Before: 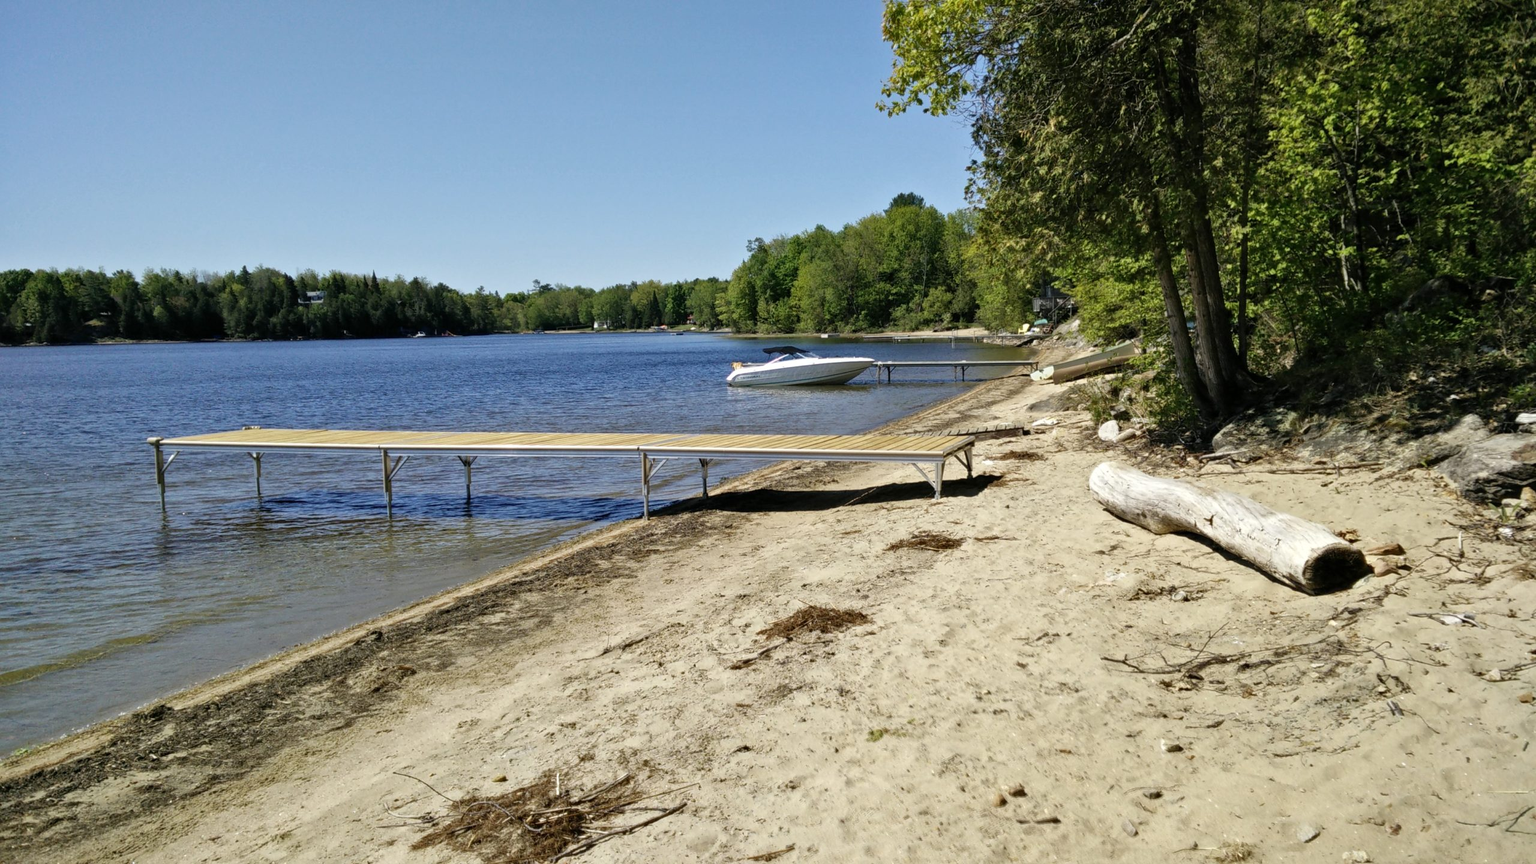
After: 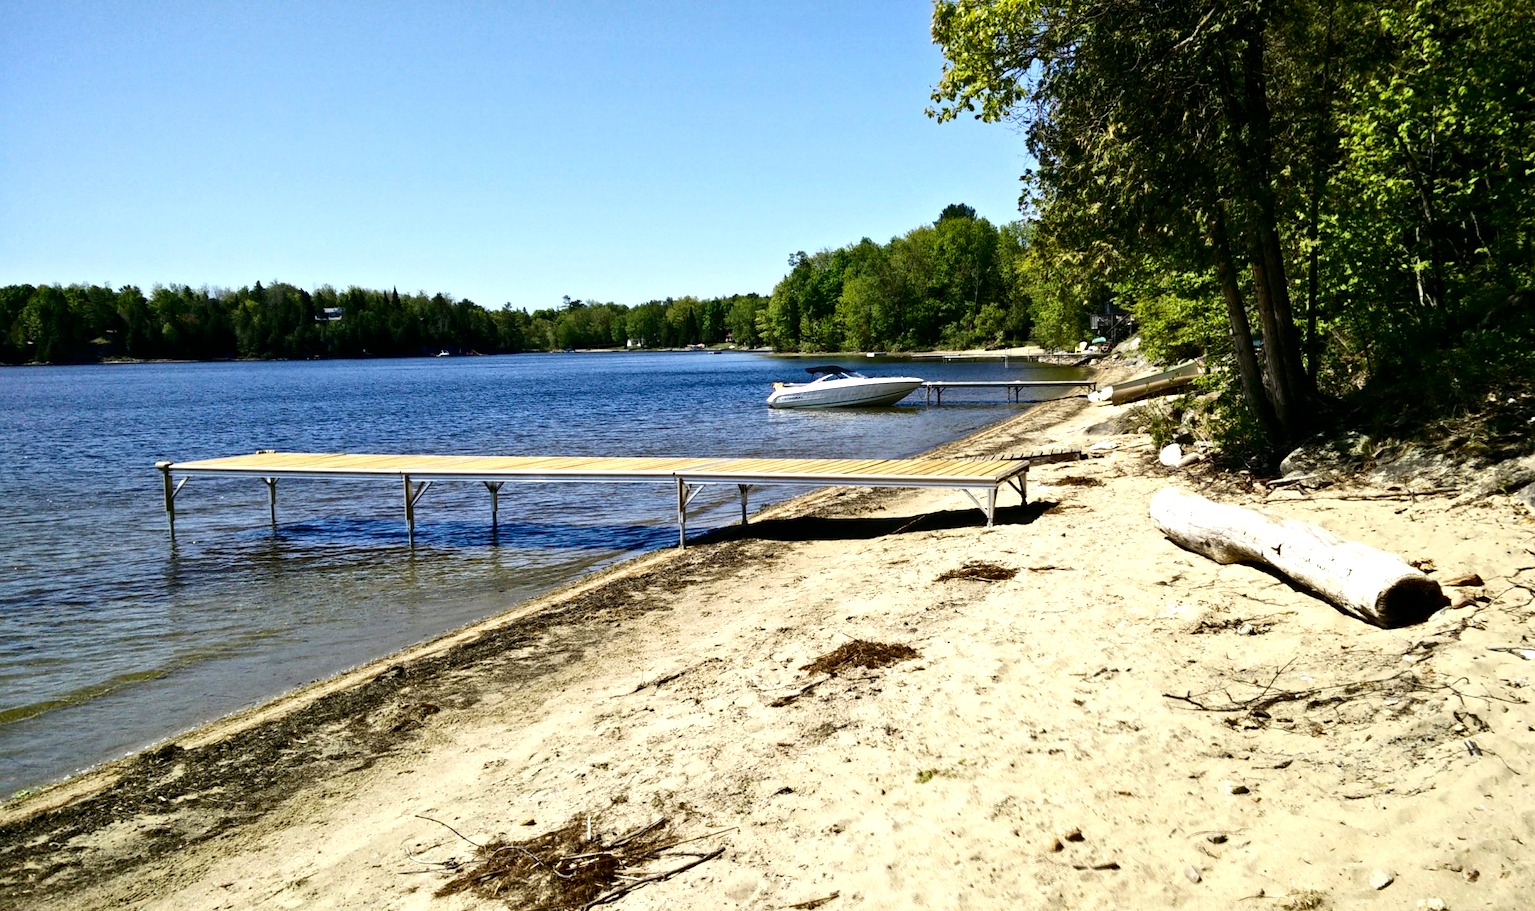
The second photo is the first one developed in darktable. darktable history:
exposure: black level correction 0, exposure 0.694 EV, compensate highlight preservation false
crop and rotate: left 0%, right 5.265%
contrast brightness saturation: contrast 0.19, brightness -0.243, saturation 0.117
